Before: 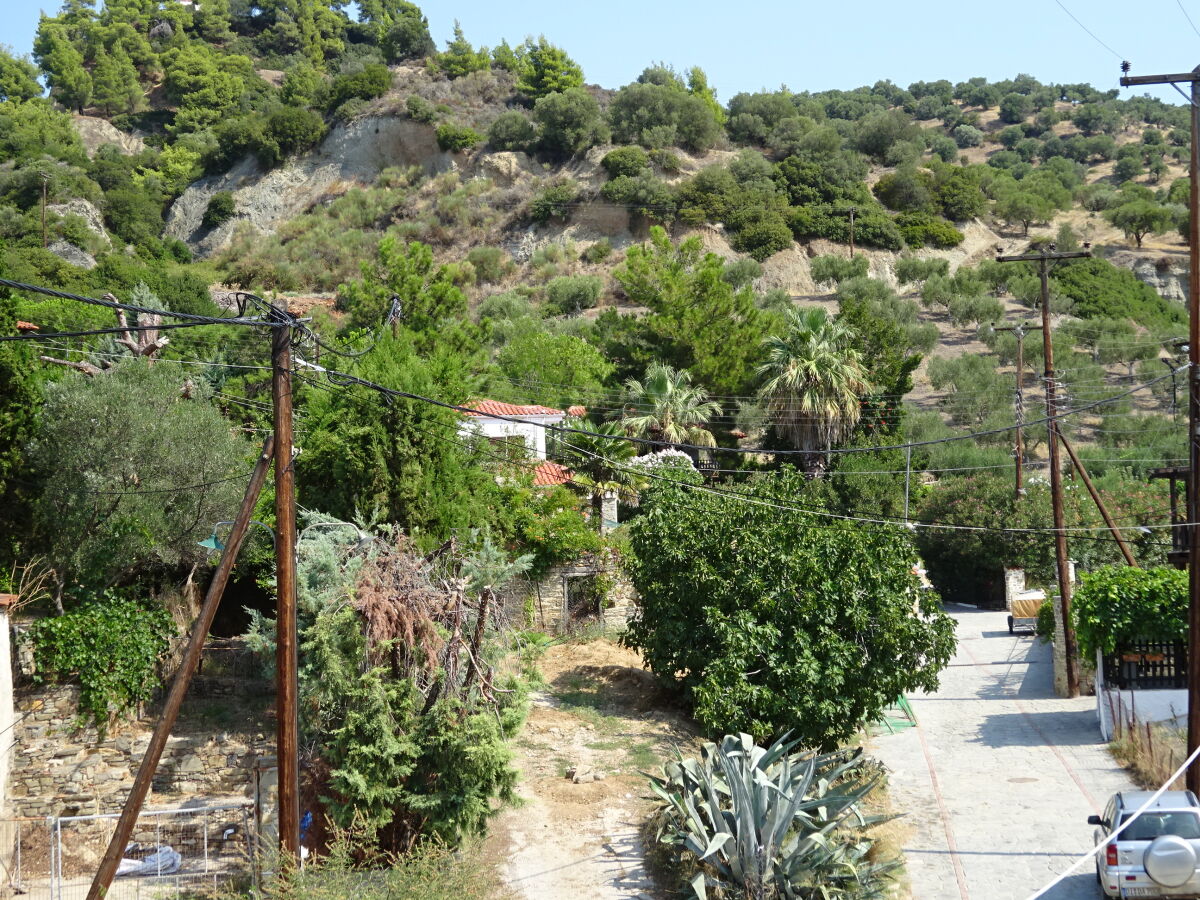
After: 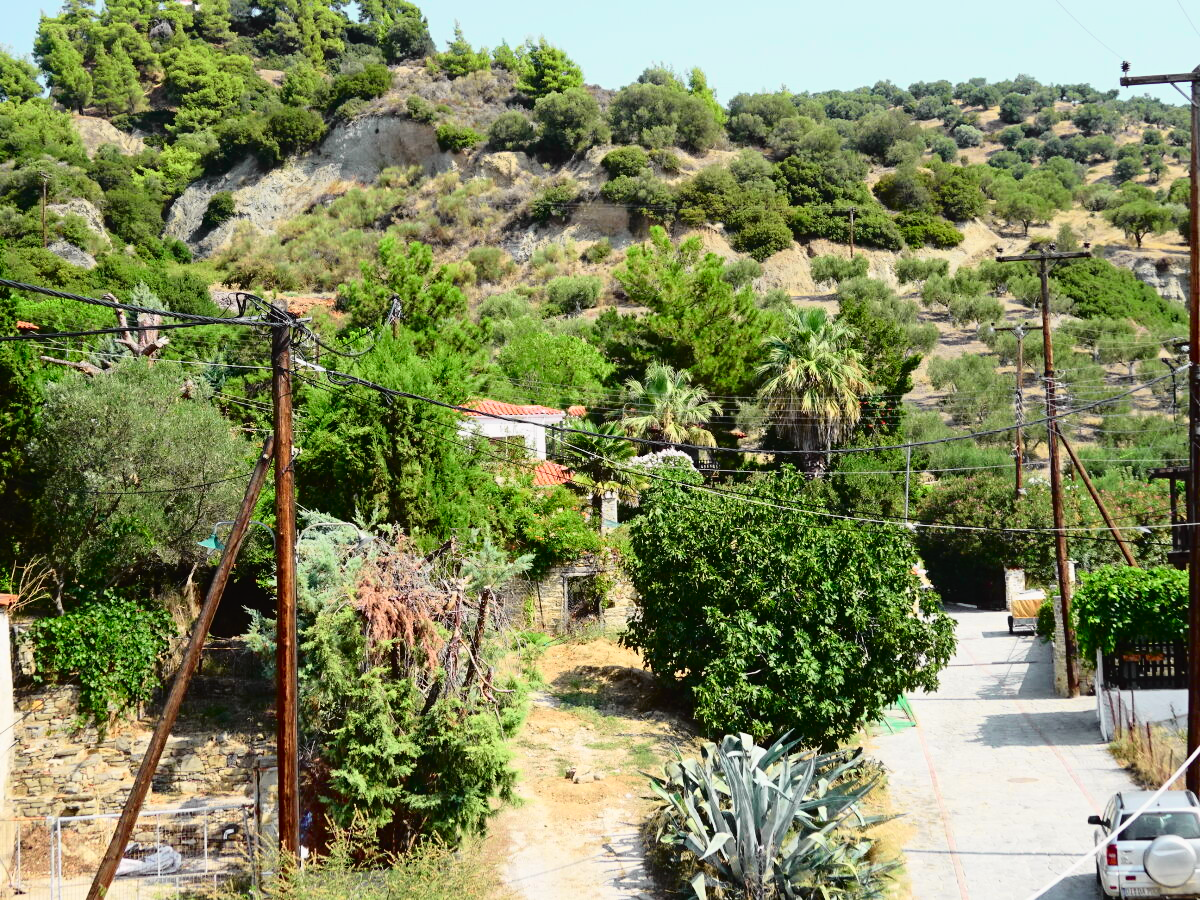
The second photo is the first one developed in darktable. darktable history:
tone curve: curves: ch0 [(0, 0.014) (0.17, 0.099) (0.392, 0.438) (0.725, 0.828) (0.872, 0.918) (1, 0.981)]; ch1 [(0, 0) (0.402, 0.36) (0.489, 0.491) (0.5, 0.503) (0.515, 0.52) (0.545, 0.572) (0.615, 0.662) (0.701, 0.725) (1, 1)]; ch2 [(0, 0) (0.42, 0.458) (0.485, 0.499) (0.503, 0.503) (0.531, 0.542) (0.561, 0.594) (0.644, 0.694) (0.717, 0.753) (1, 0.991)], color space Lab, independent channels
